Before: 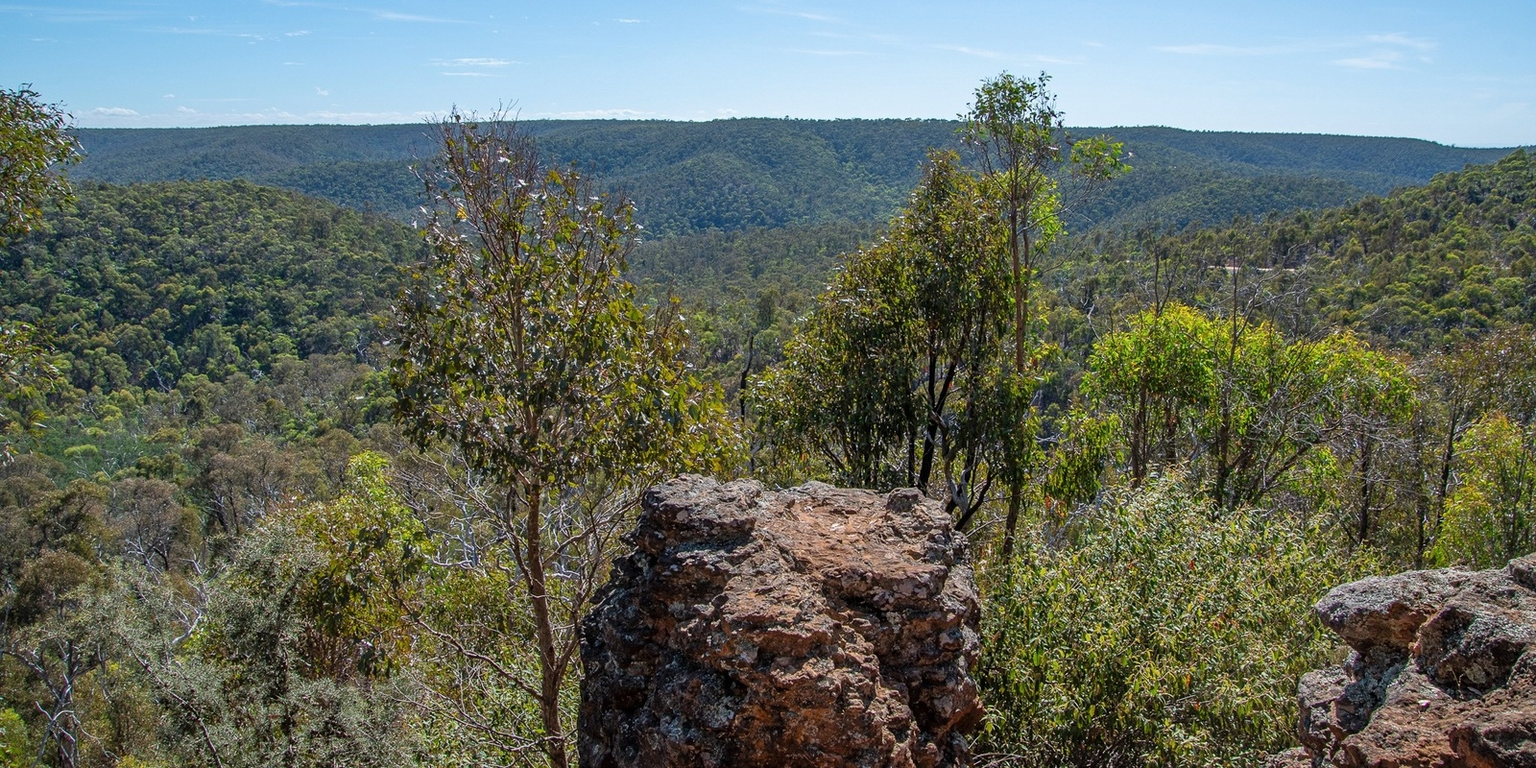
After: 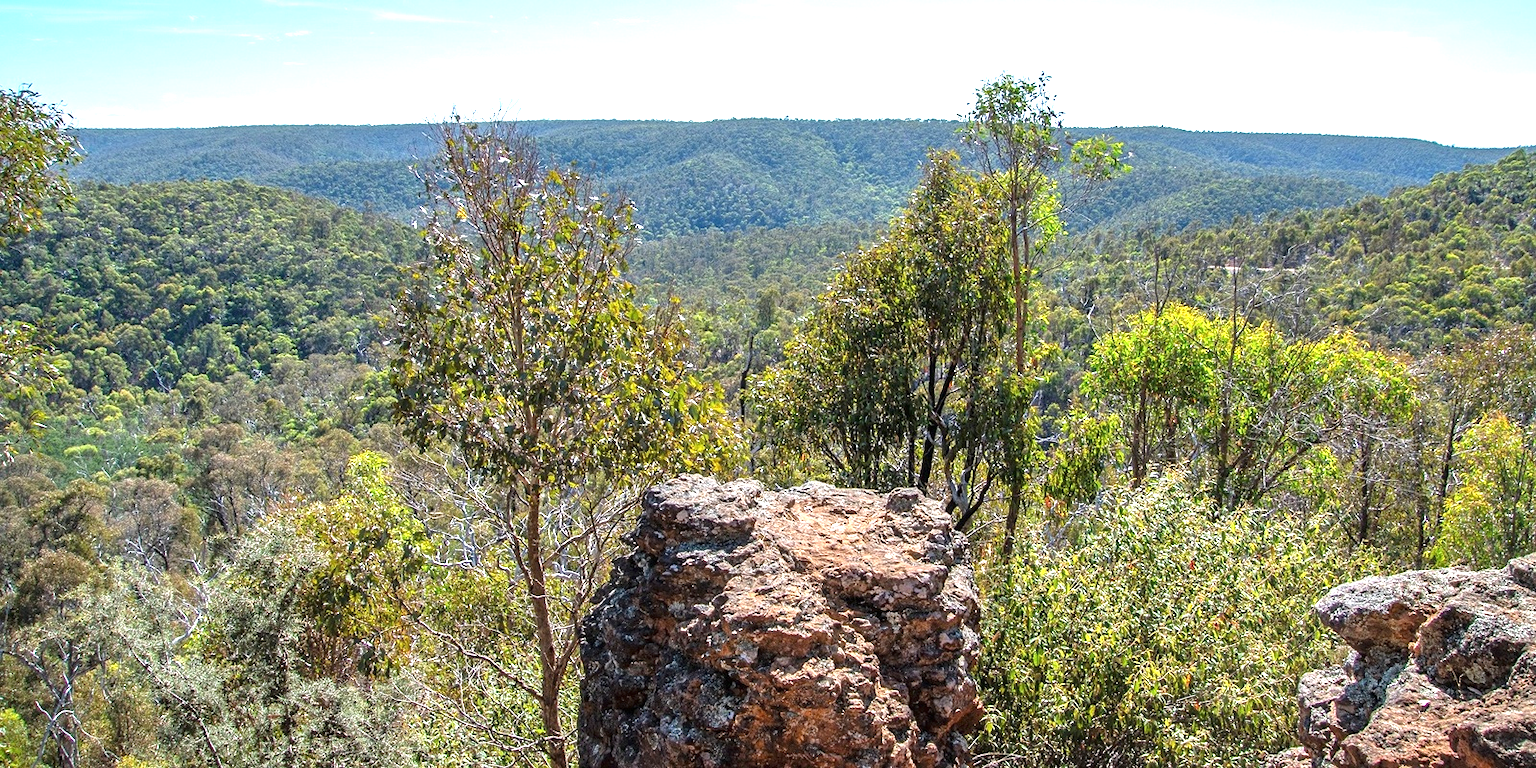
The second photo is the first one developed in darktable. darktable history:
exposure: black level correction 0, exposure 1.295 EV, compensate highlight preservation false
